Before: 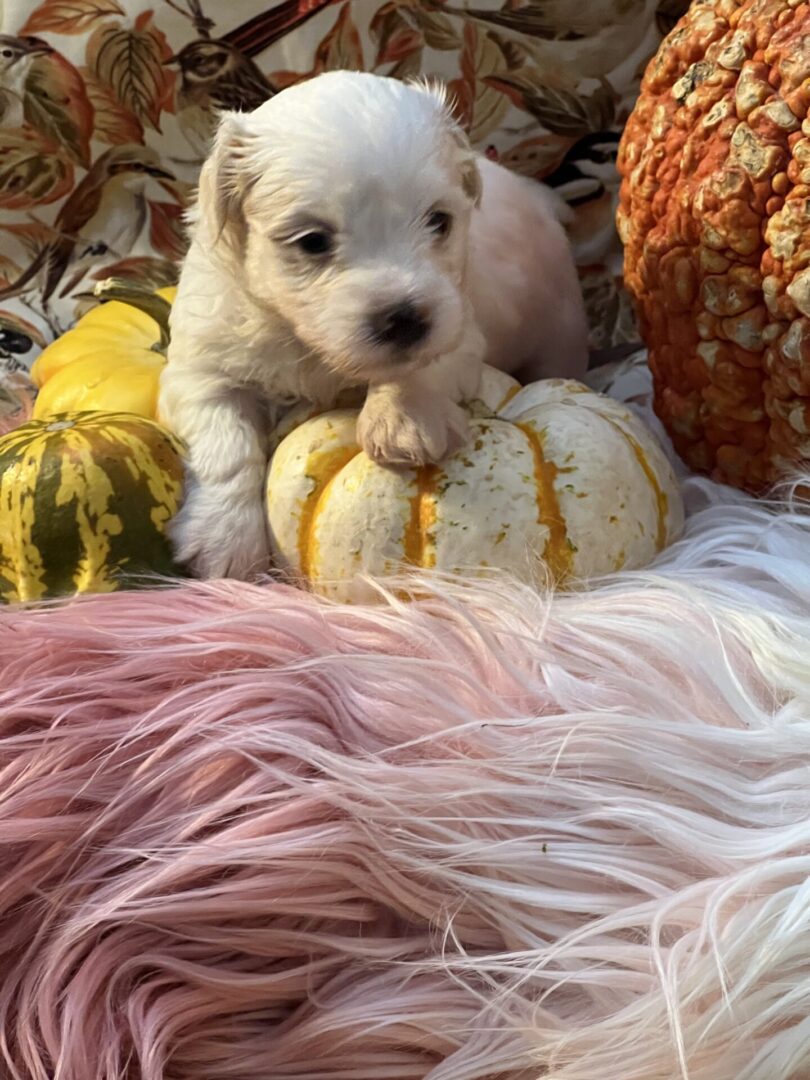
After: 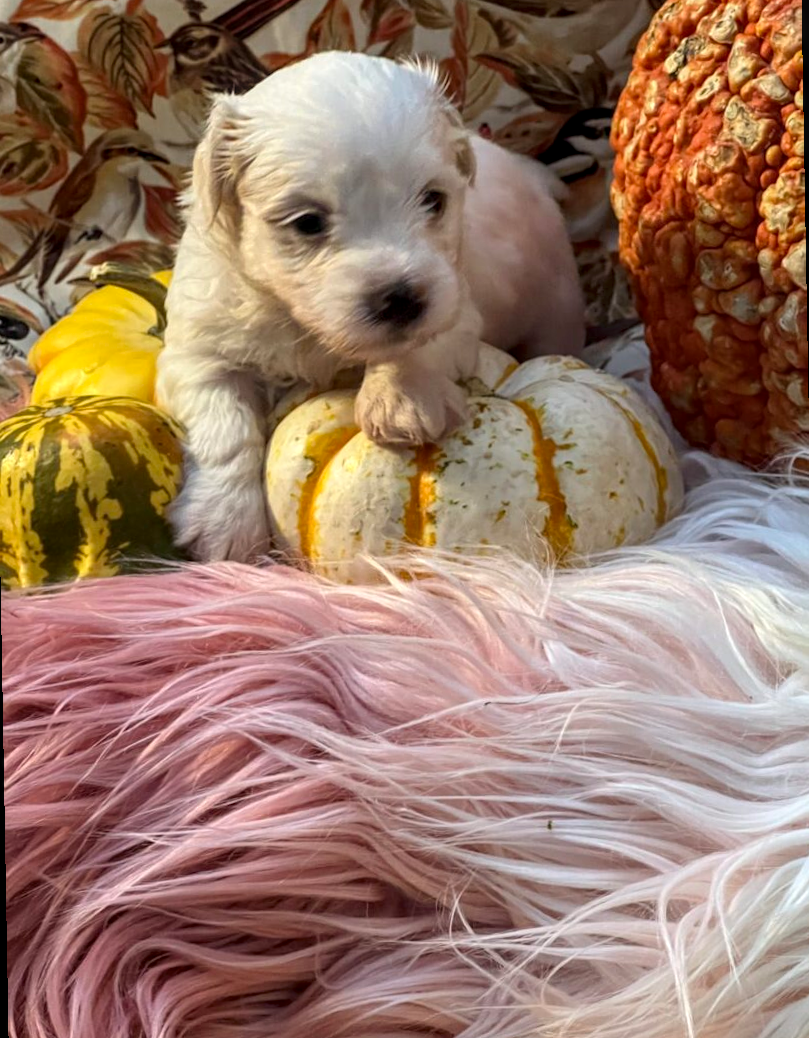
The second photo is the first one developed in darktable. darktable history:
rotate and perspective: rotation -1°, crop left 0.011, crop right 0.989, crop top 0.025, crop bottom 0.975
local contrast: on, module defaults
